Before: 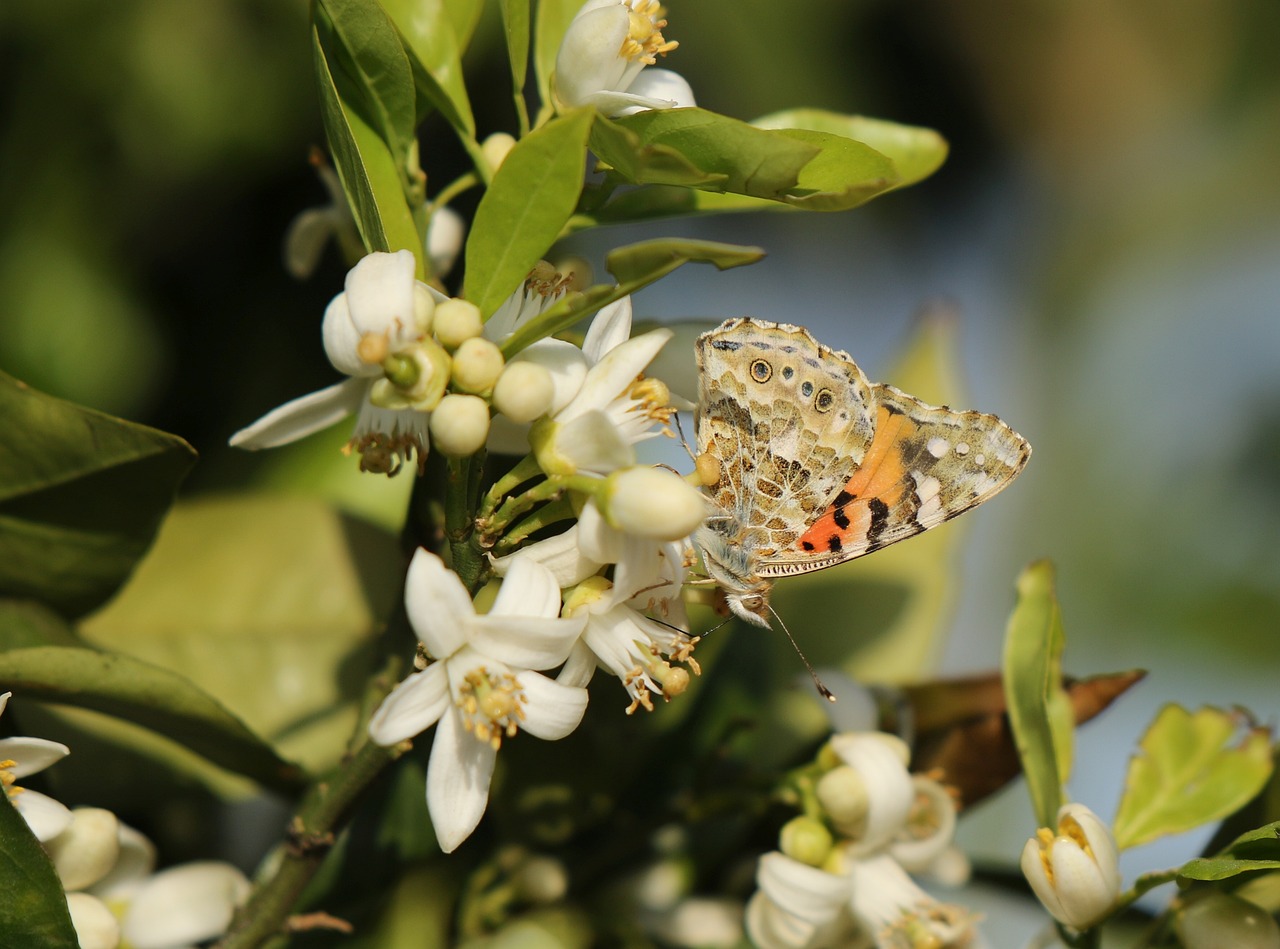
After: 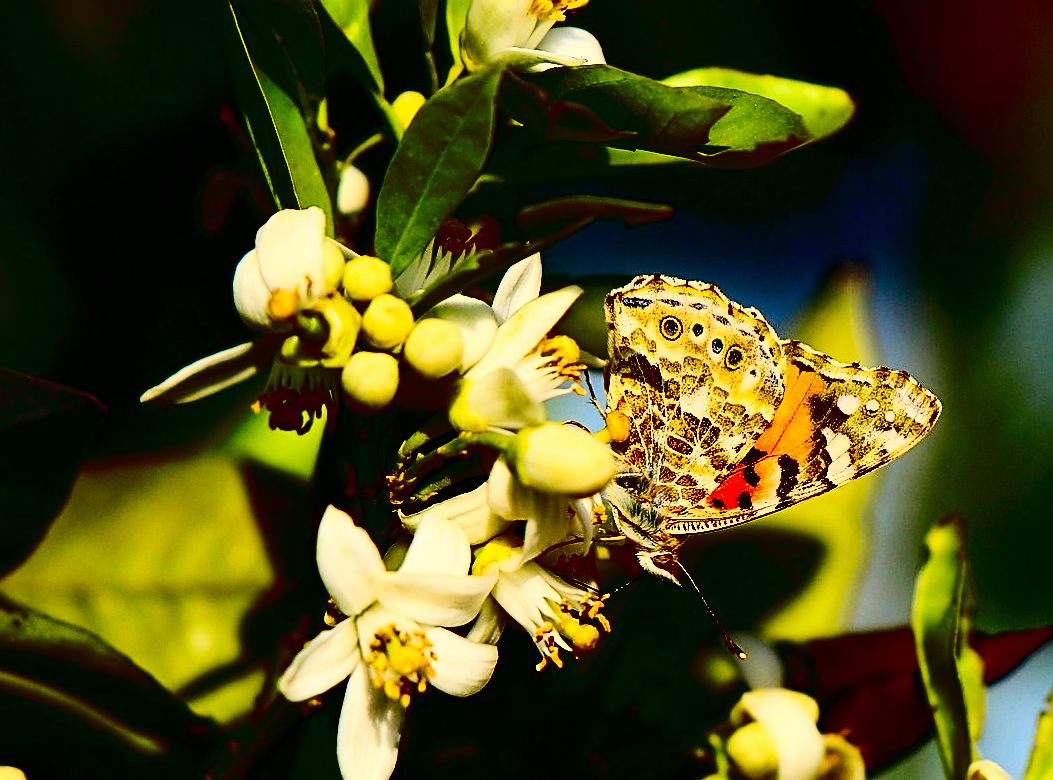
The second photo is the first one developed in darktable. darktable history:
sharpen: amount 0.591
contrast brightness saturation: contrast 0.761, brightness -0.99, saturation 0.984
crop and rotate: left 7.107%, top 4.662%, right 10.552%, bottom 13.139%
exposure: exposure -0.028 EV, compensate exposure bias true, compensate highlight preservation false
color balance rgb: shadows lift › chroma 4.177%, shadows lift › hue 253.51°, highlights gain › chroma 0.265%, highlights gain › hue 331.19°, linear chroma grading › mid-tones 7.663%, perceptual saturation grading › global saturation 20%, perceptual saturation grading › highlights -25.633%, perceptual saturation grading › shadows 25.22%, global vibrance 30.334%, contrast 10.01%
